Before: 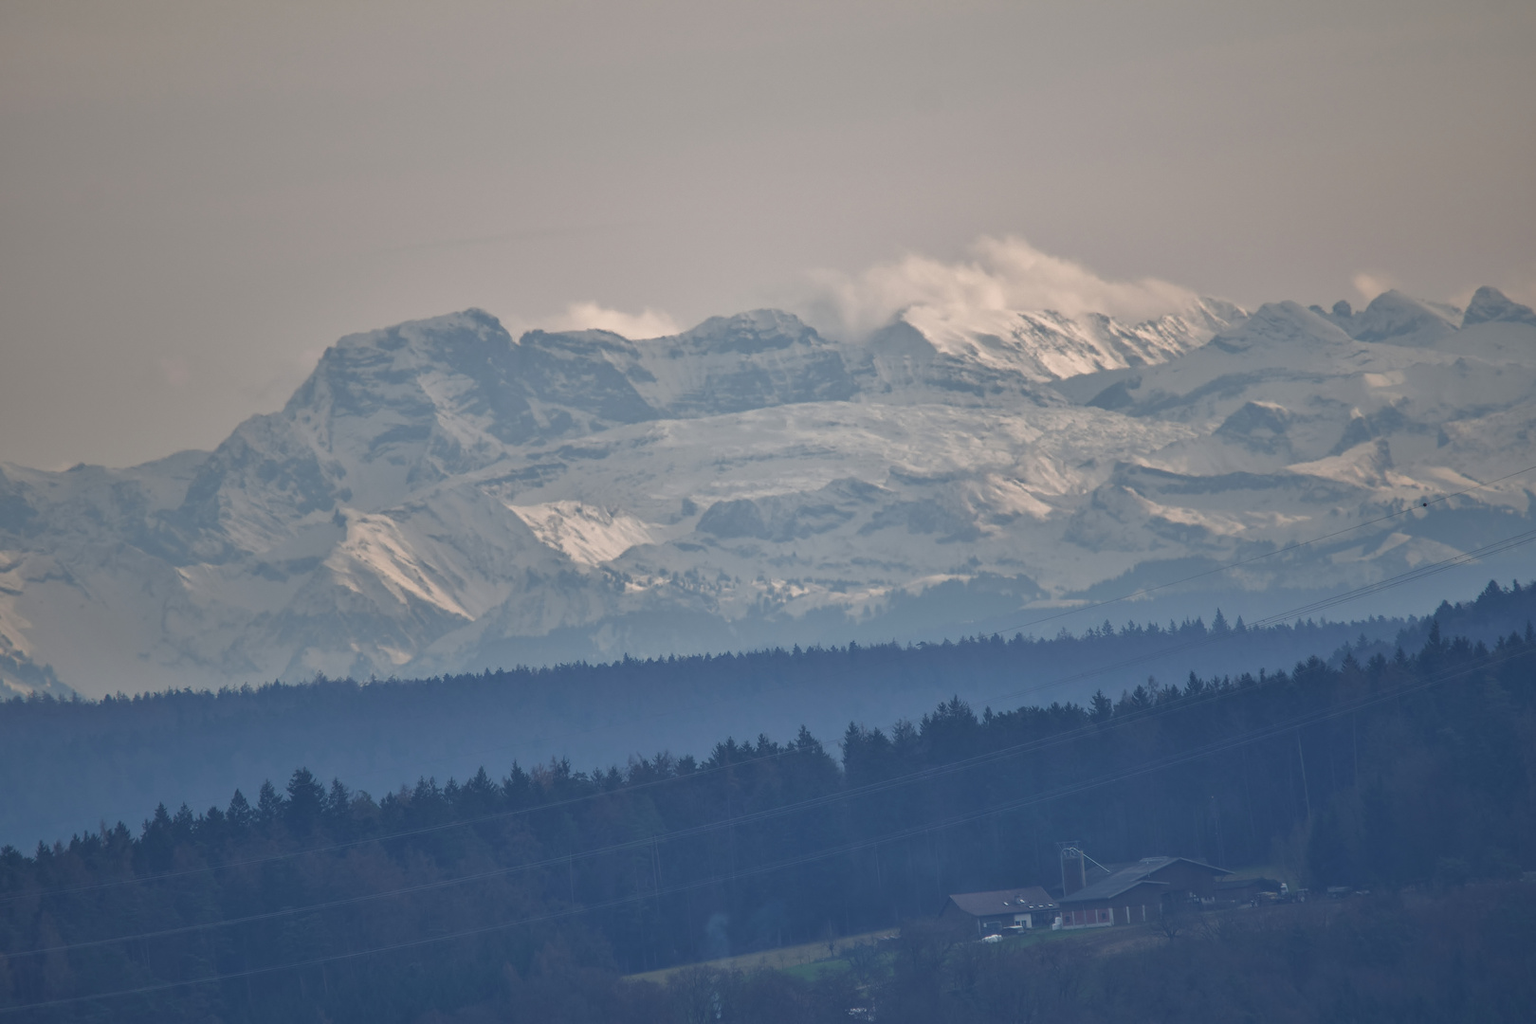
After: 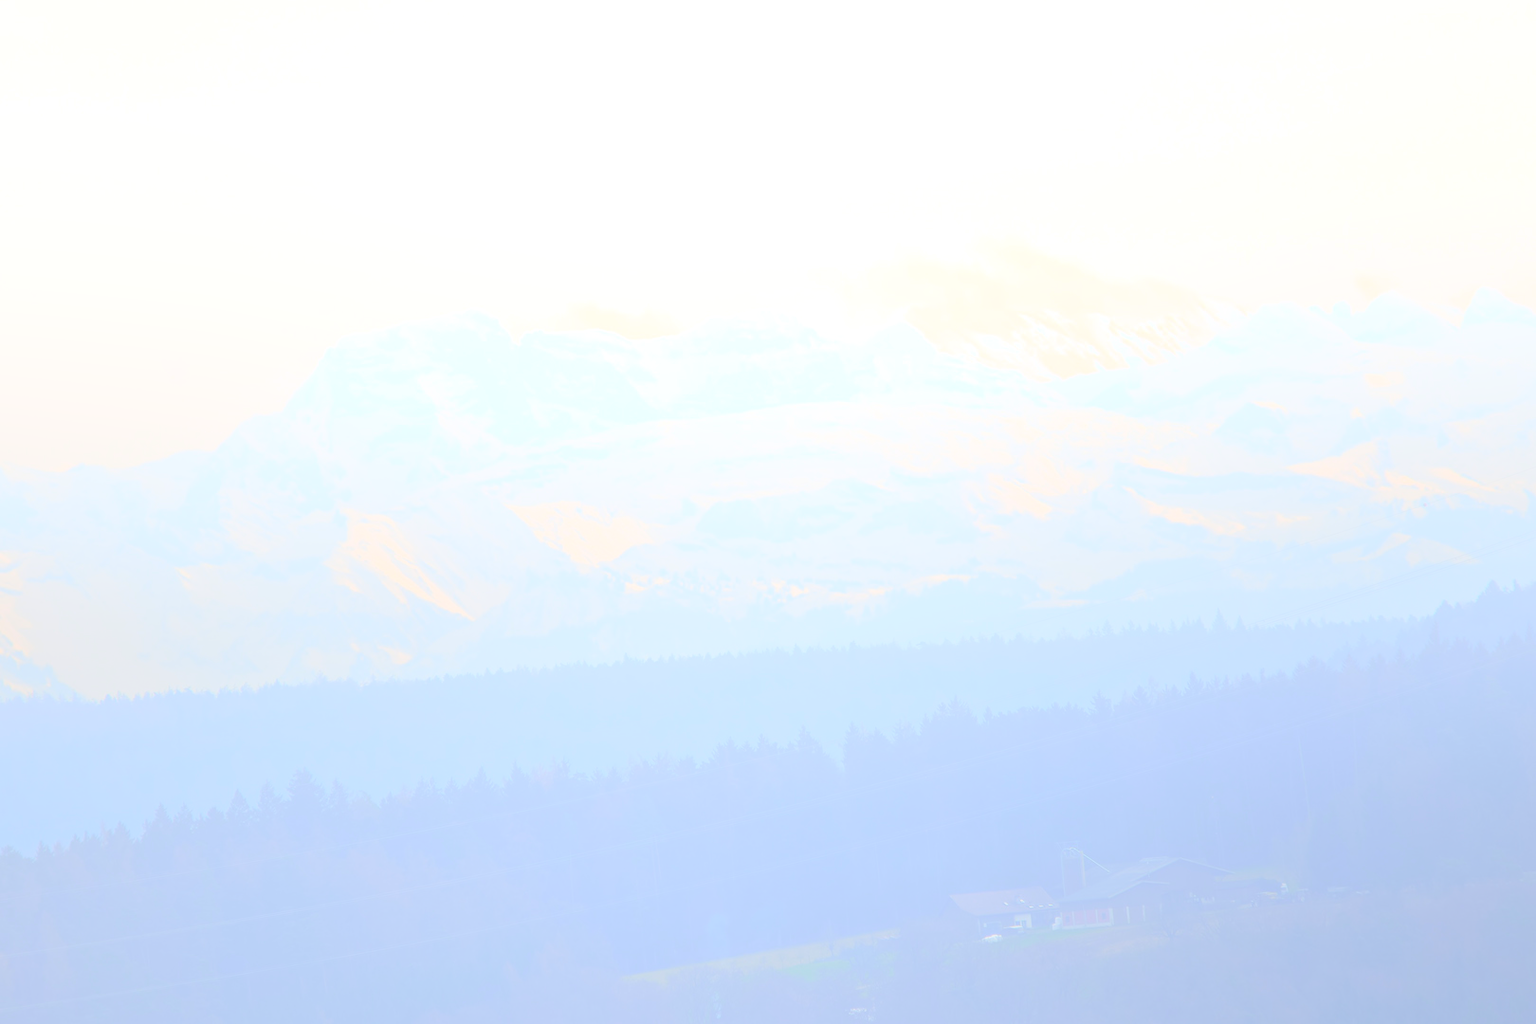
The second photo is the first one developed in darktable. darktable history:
bloom: size 85%, threshold 5%, strength 85% | blend: blend mode multiply, opacity 75%; mask: uniform (no mask)
